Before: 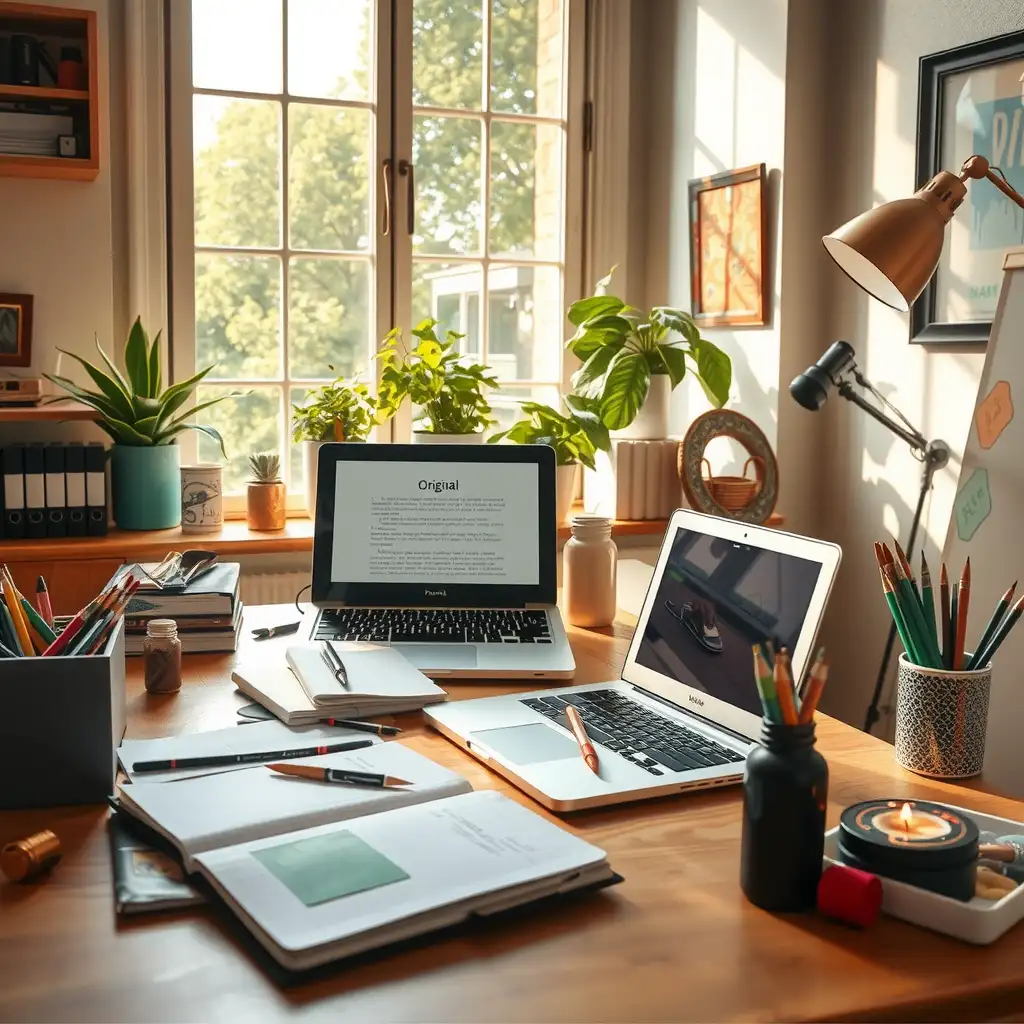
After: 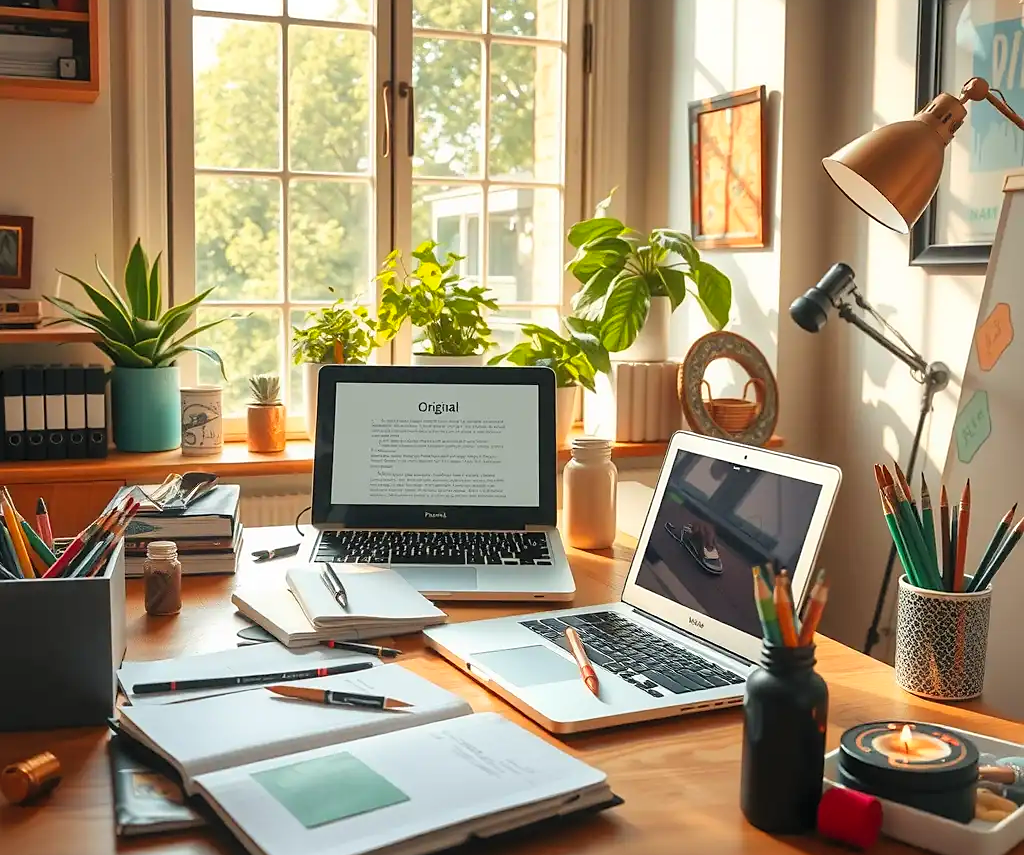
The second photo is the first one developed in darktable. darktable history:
crop: top 7.625%, bottom 8.027%
sharpen: radius 1.559, amount 0.373, threshold 1.271
contrast brightness saturation: brightness 0.09, saturation 0.19
